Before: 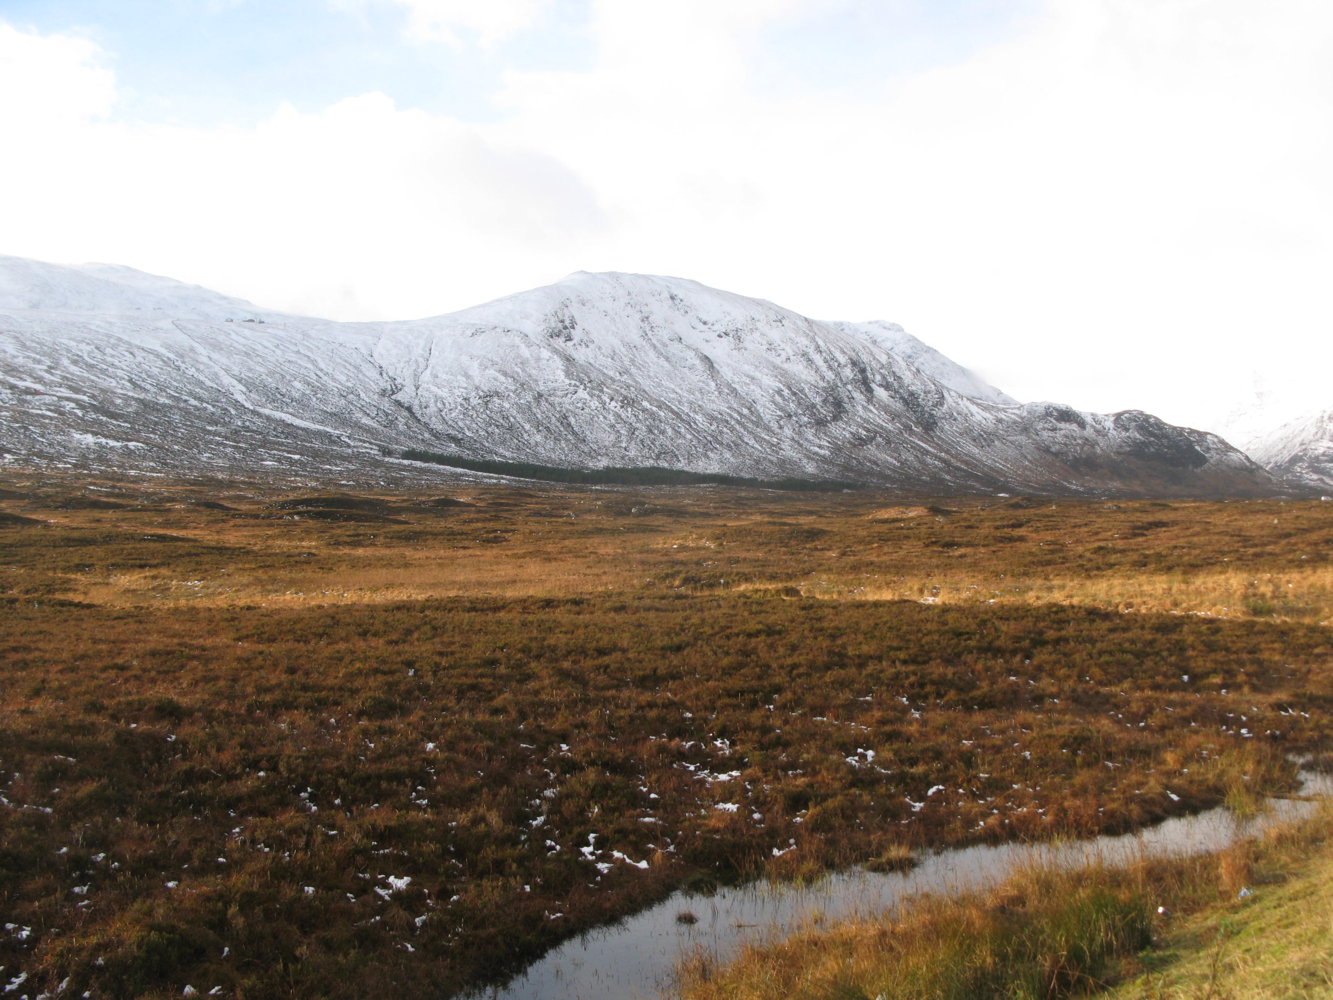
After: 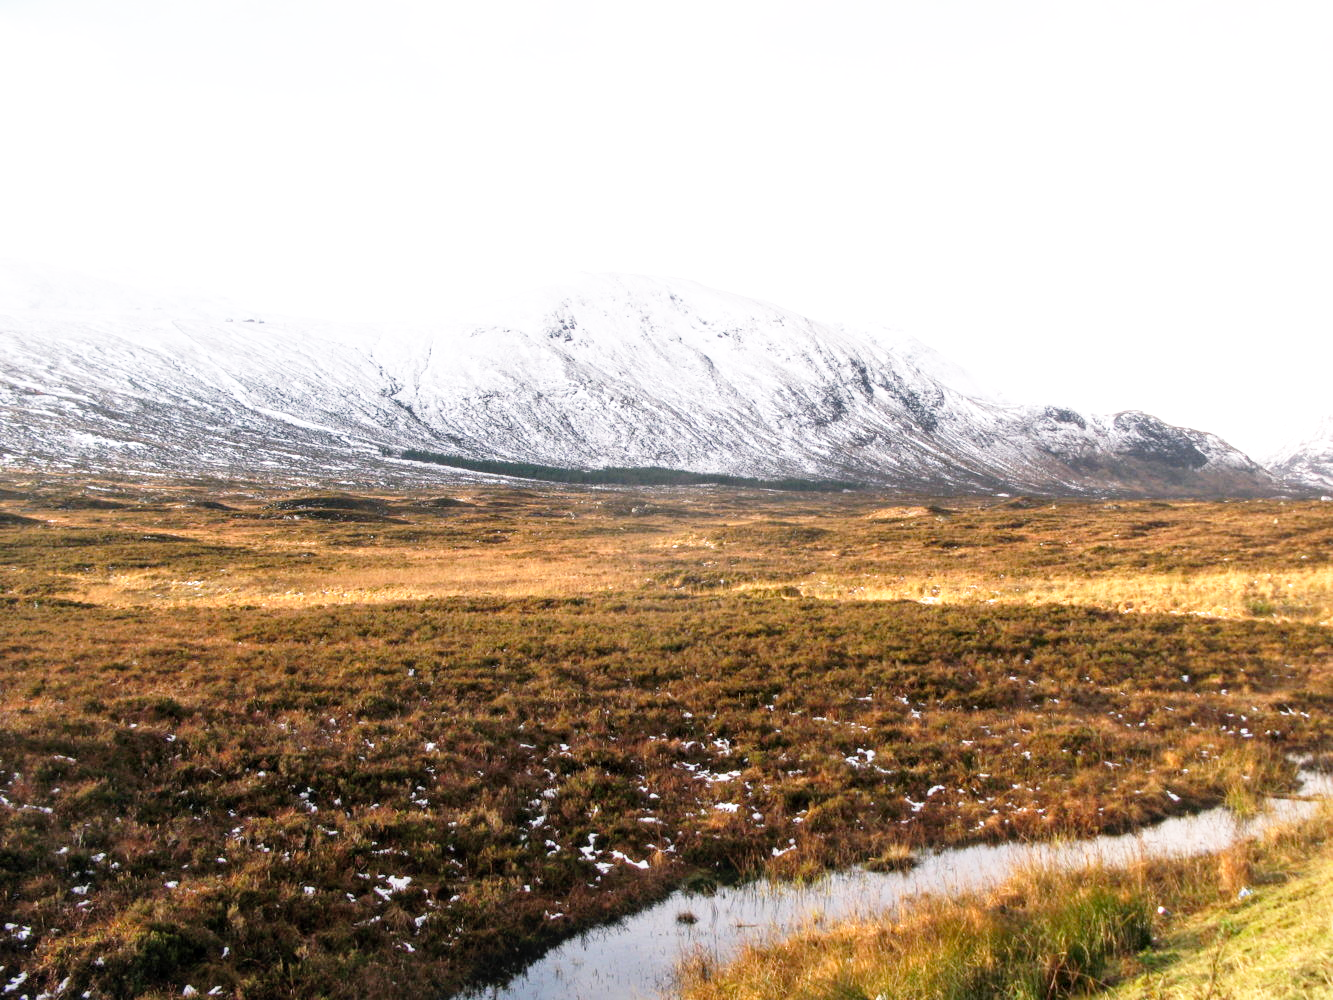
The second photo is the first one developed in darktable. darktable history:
shadows and highlights: shadows 35, highlights -35, soften with gaussian
local contrast: on, module defaults
color balance rgb: shadows lift › chroma 1.41%, shadows lift › hue 260°, power › chroma 0.5%, power › hue 260°, highlights gain › chroma 1%, highlights gain › hue 27°, saturation formula JzAzBz (2021)
base curve: curves: ch0 [(0, 0) (0.012, 0.01) (0.073, 0.168) (0.31, 0.711) (0.645, 0.957) (1, 1)], preserve colors none
